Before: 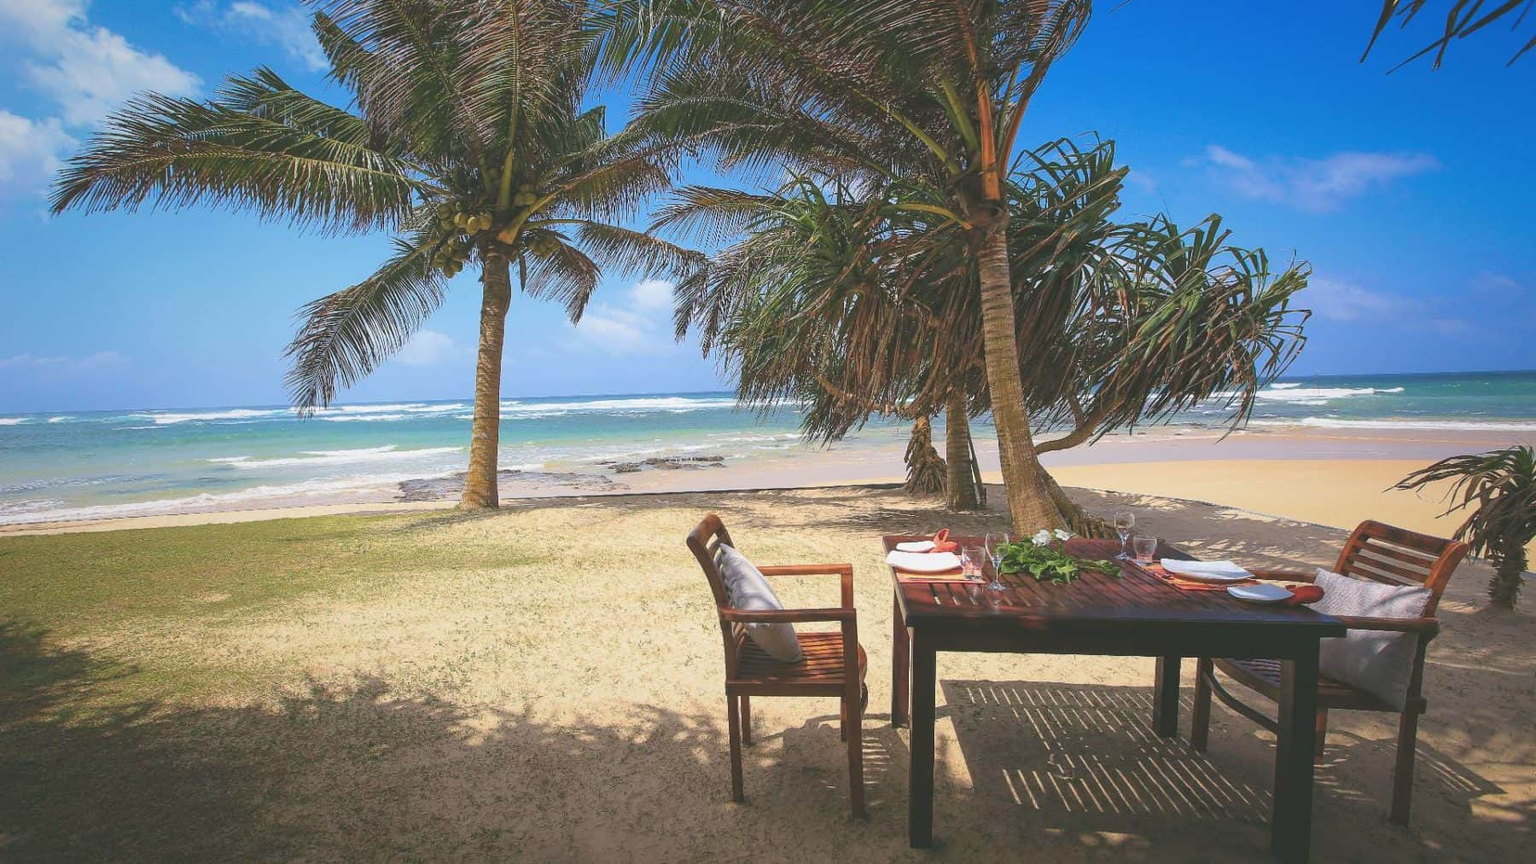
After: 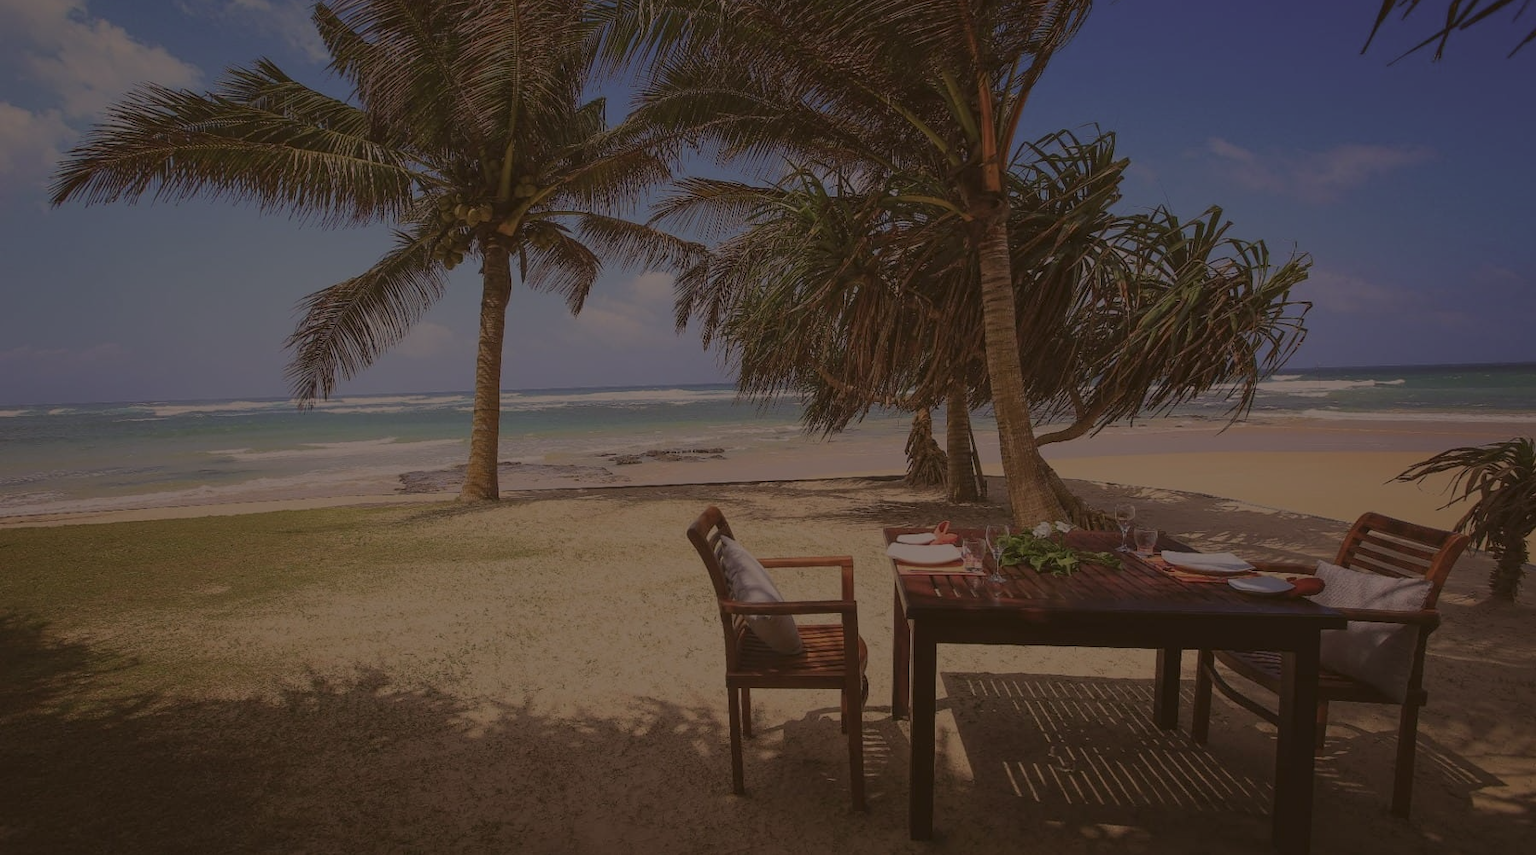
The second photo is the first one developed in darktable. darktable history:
crop: top 1.049%, right 0.001%
color balance rgb: perceptual brilliance grading › global brilliance -48.39%
color correction: highlights a* 6.27, highlights b* 8.19, shadows a* 5.94, shadows b* 7.23, saturation 0.9
